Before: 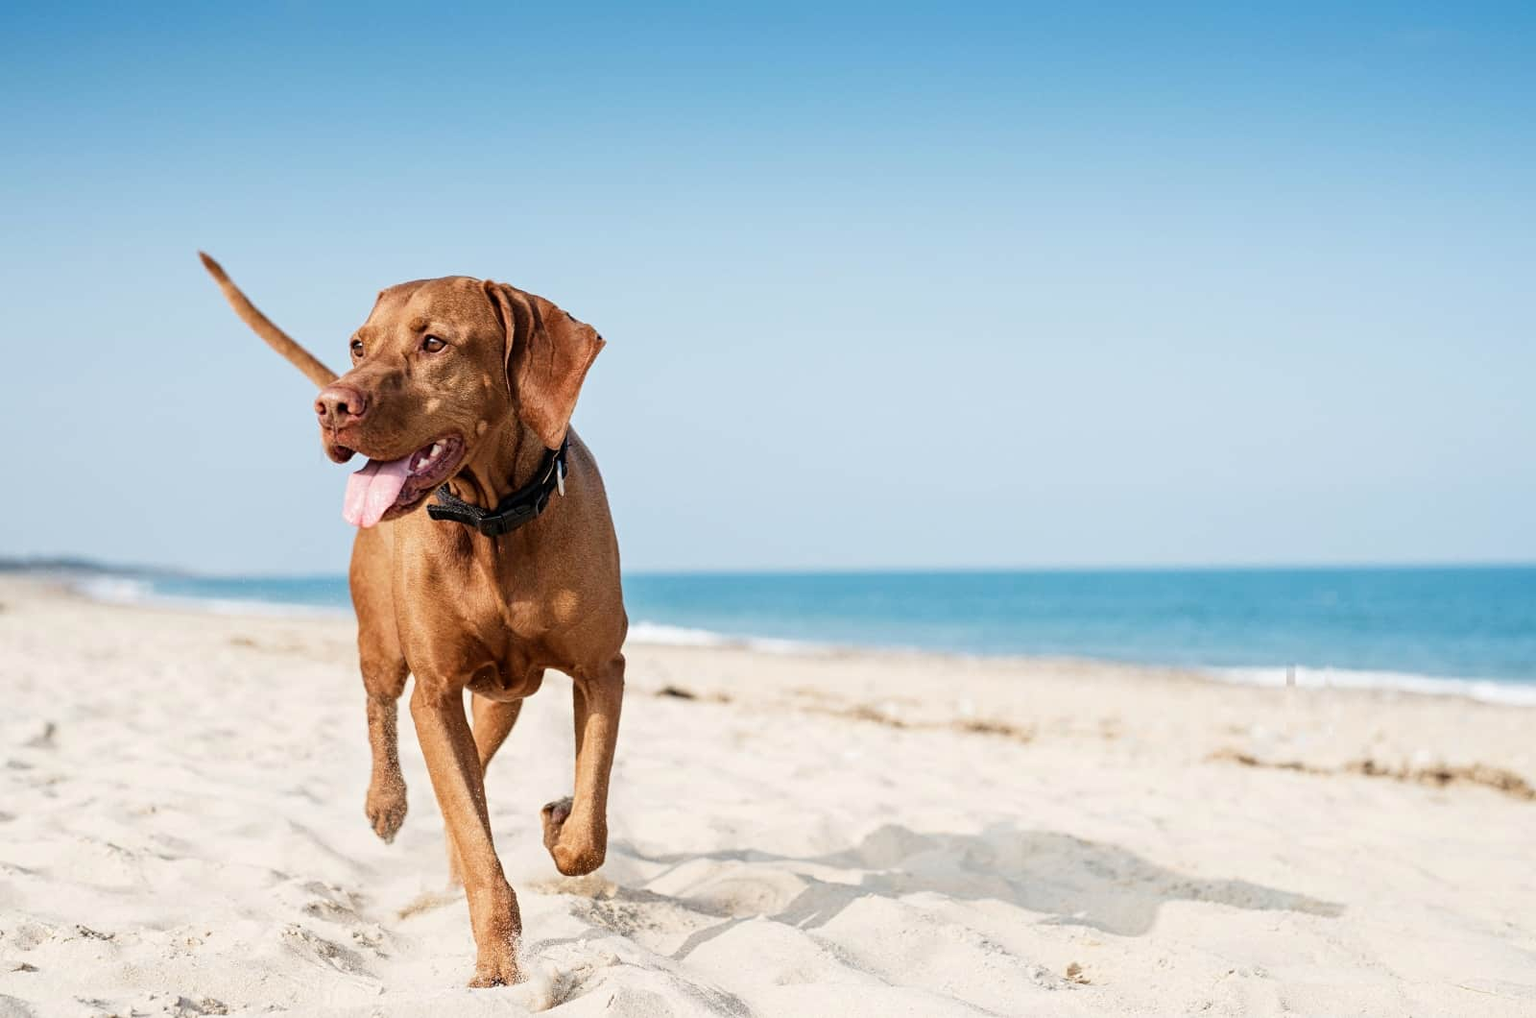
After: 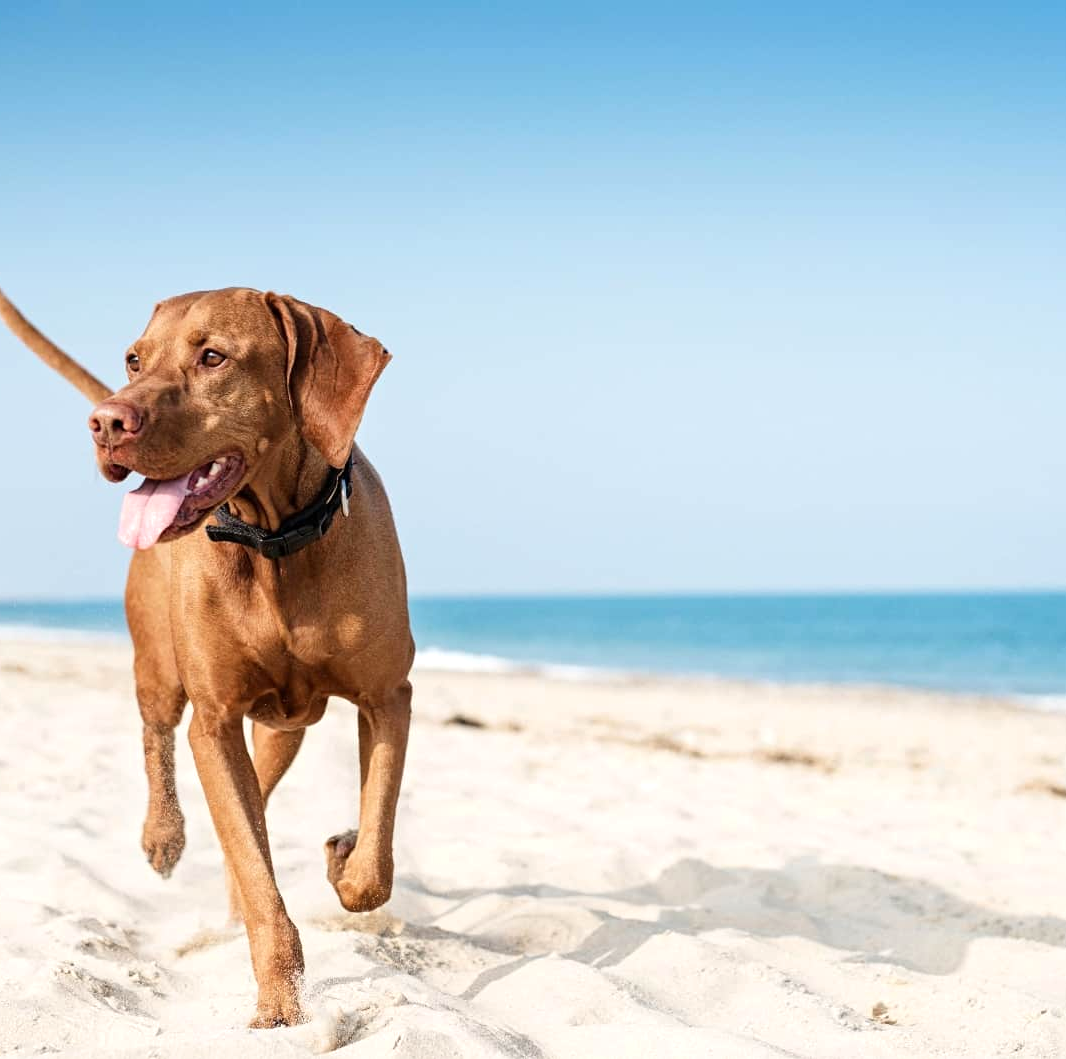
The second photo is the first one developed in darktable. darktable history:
crop and rotate: left 15.055%, right 18.278%
exposure: exposure 0.207 EV, compensate highlight preservation false
